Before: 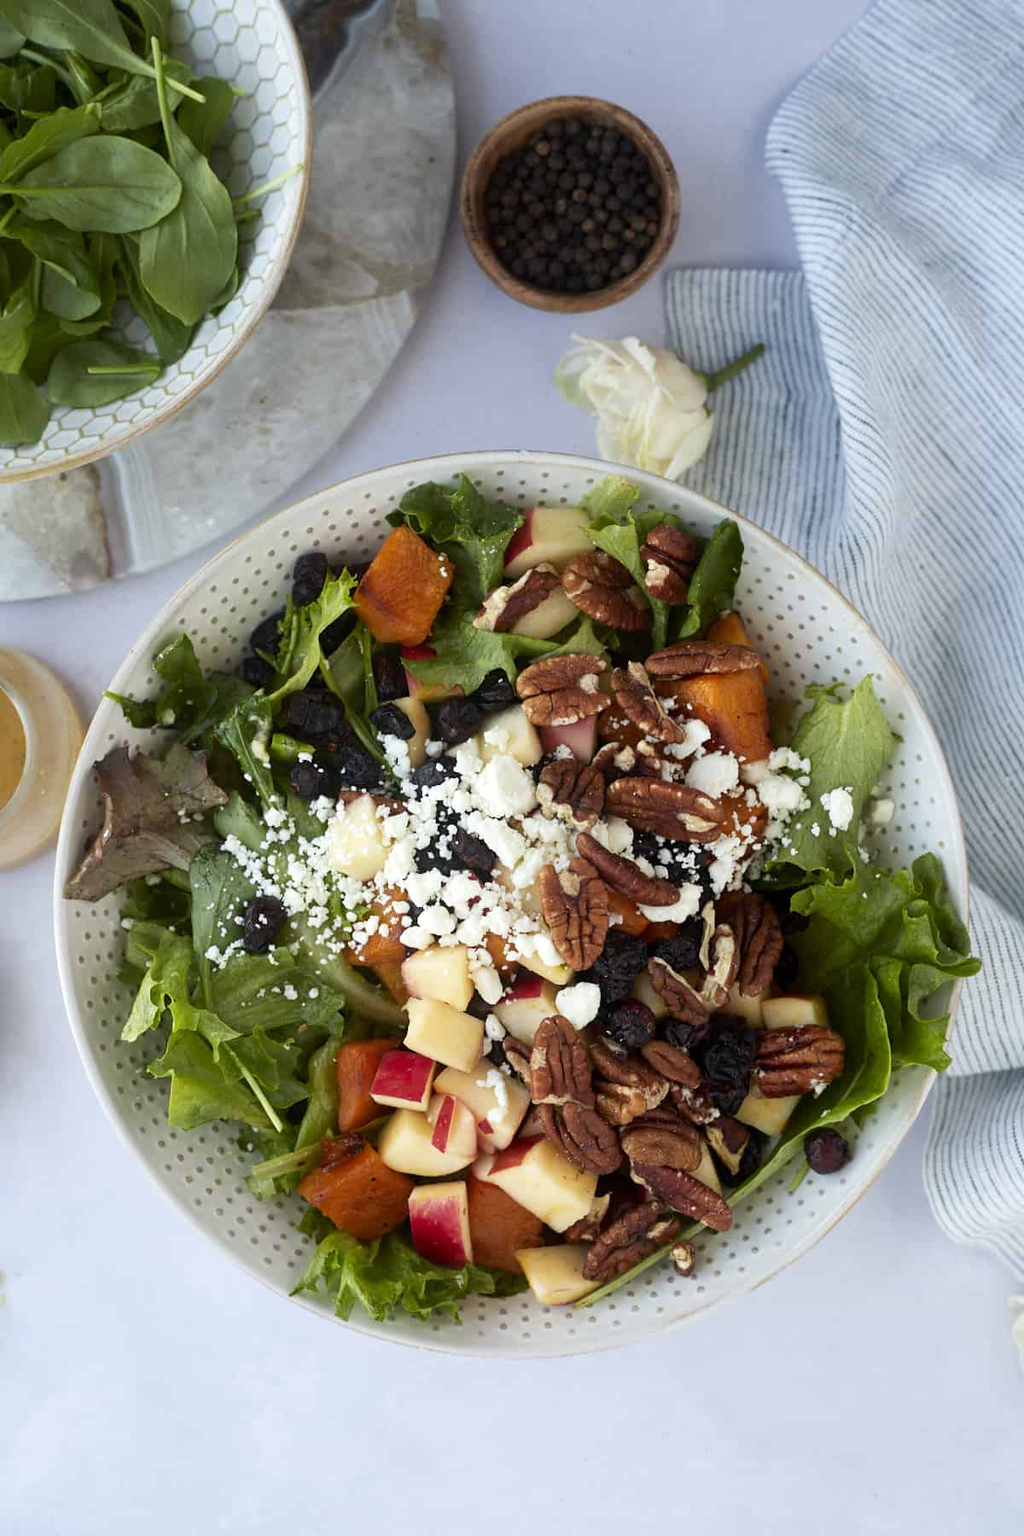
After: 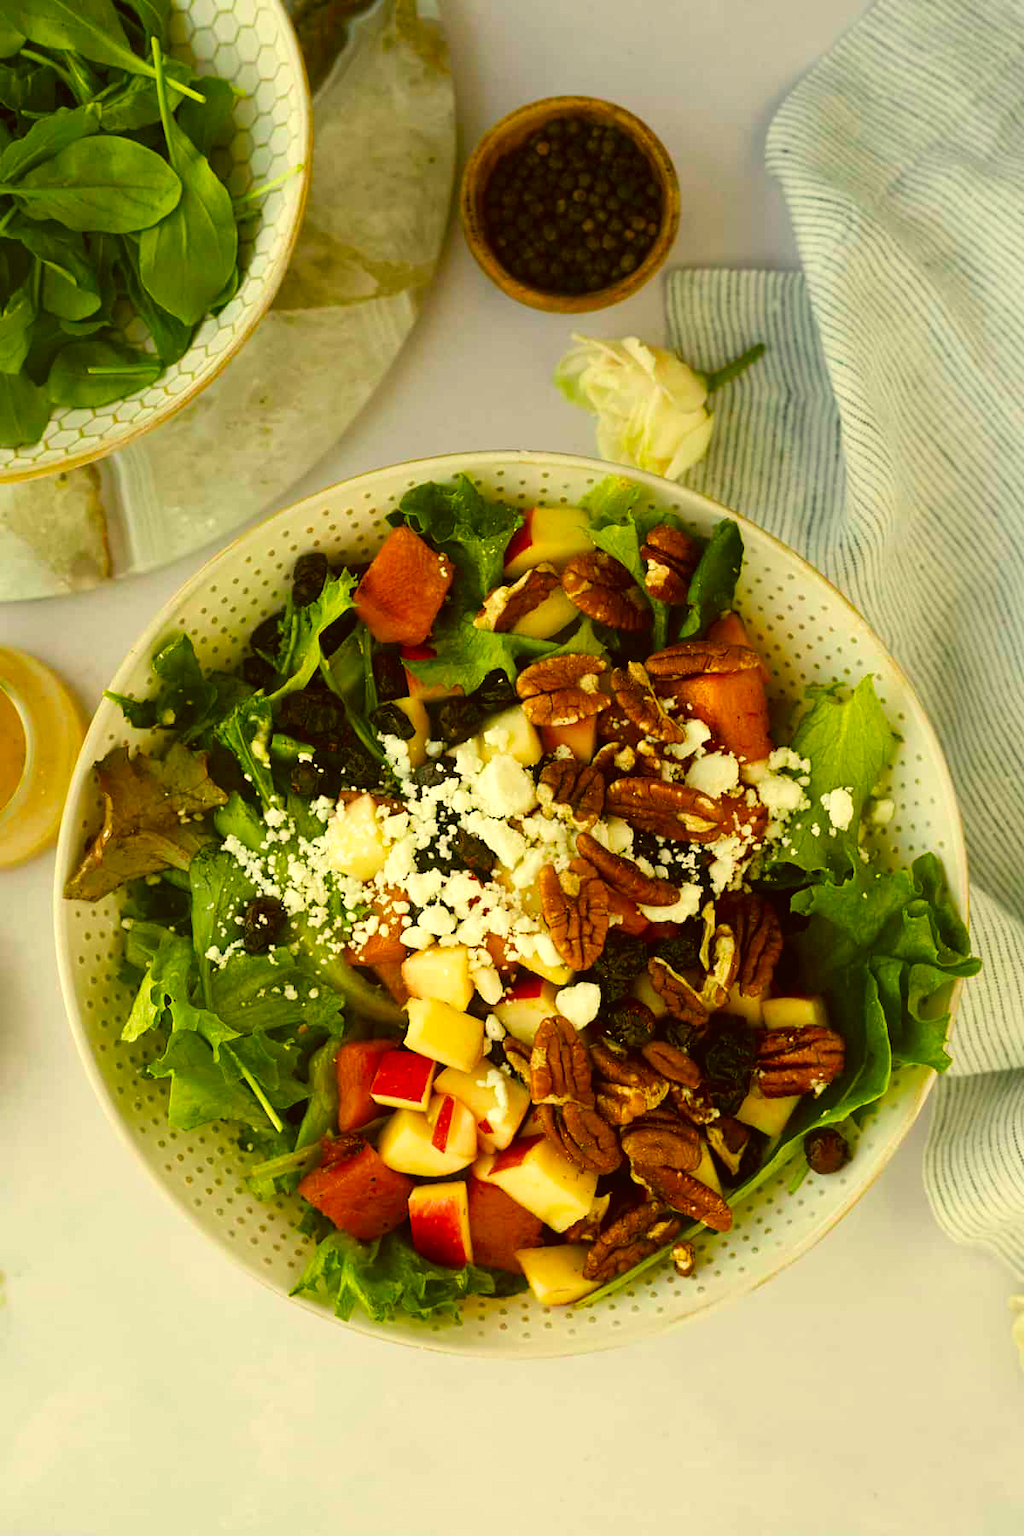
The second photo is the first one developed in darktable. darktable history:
velvia: strength 31.86%, mid-tones bias 0.208
color correction: highlights a* 0.103, highlights b* 29.69, shadows a* -0.278, shadows b* 21.66
